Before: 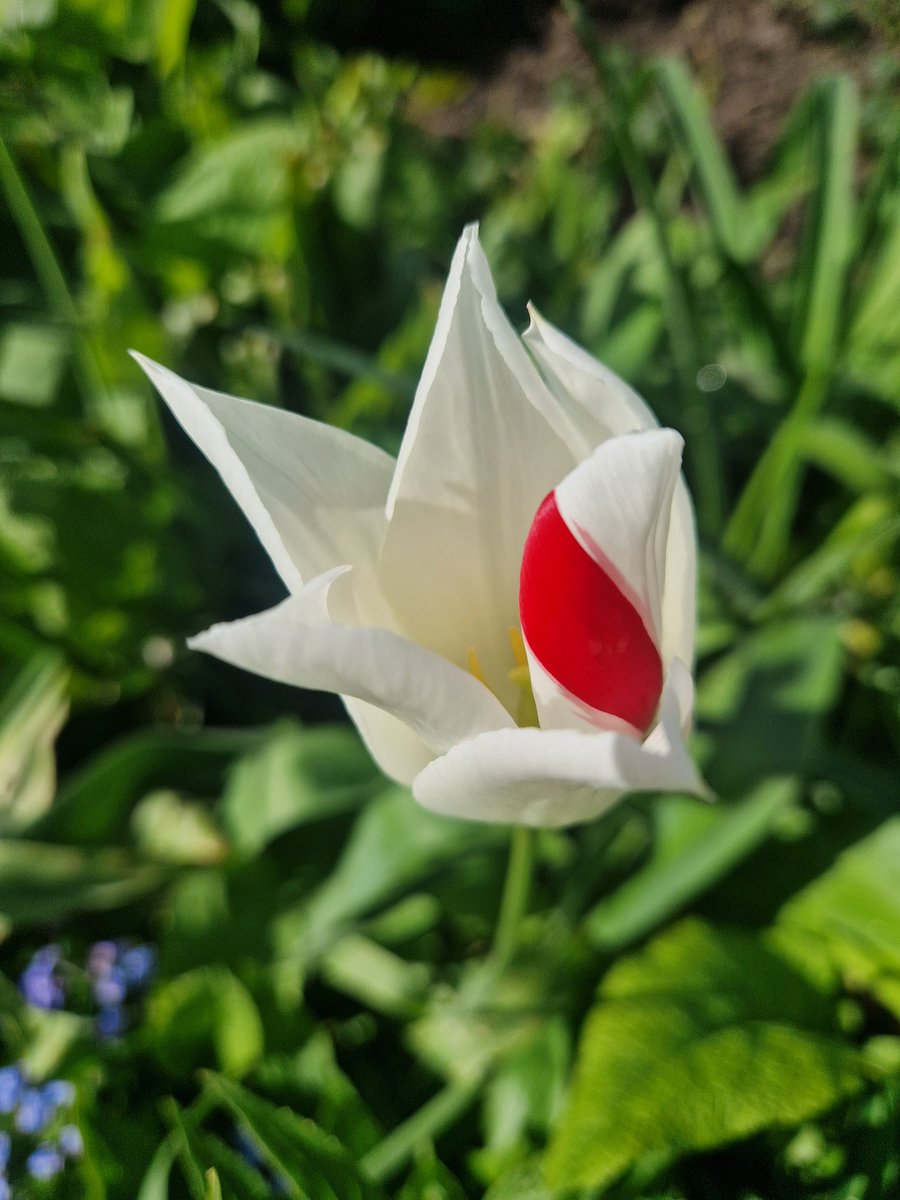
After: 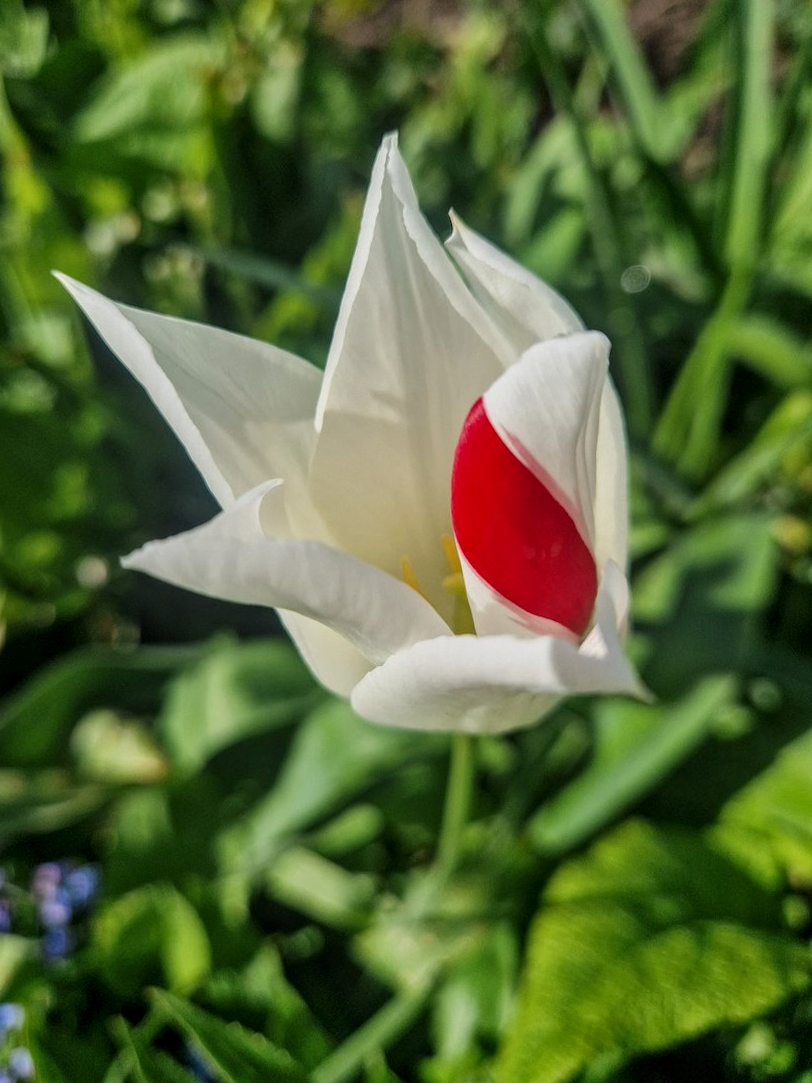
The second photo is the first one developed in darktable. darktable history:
local contrast: highlights 0%, shadows 0%, detail 133%
crop and rotate: angle 1.96°, left 5.673%, top 5.673%
